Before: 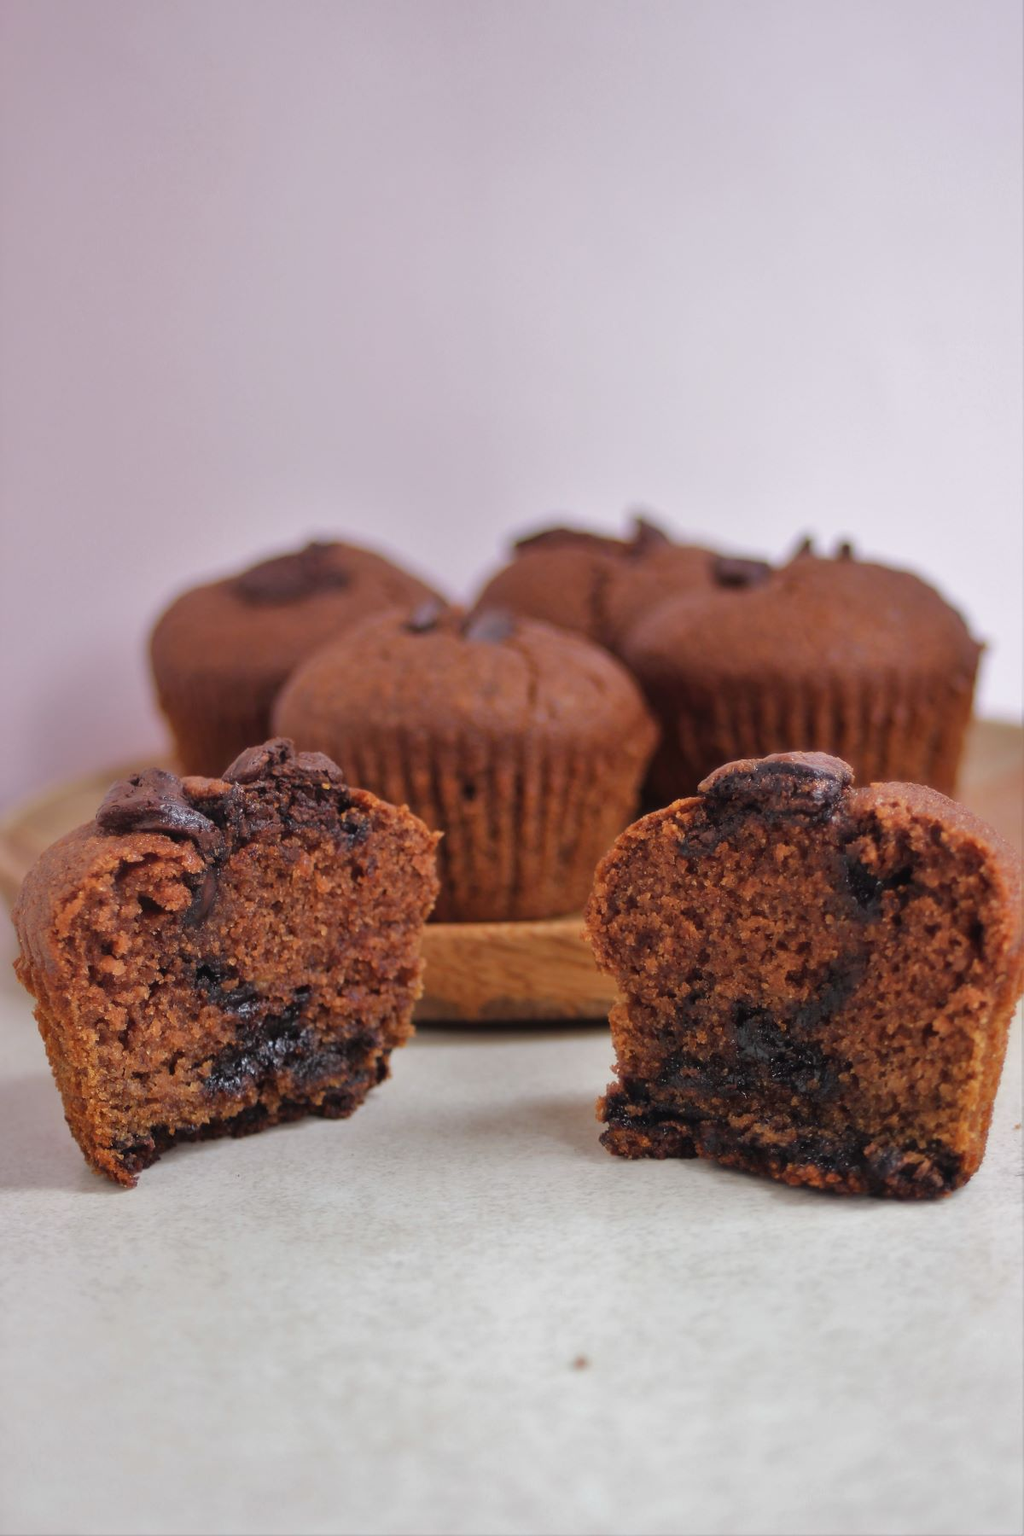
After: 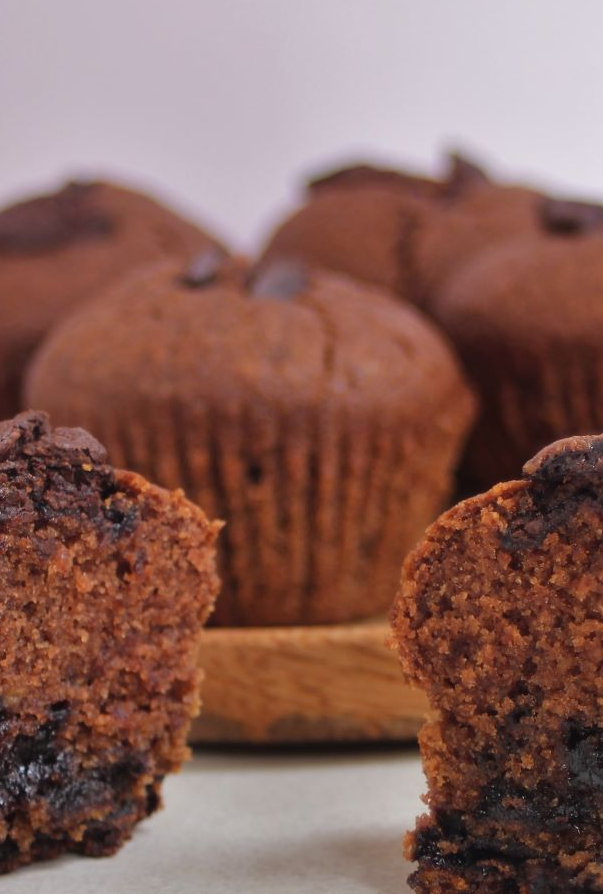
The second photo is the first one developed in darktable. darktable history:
crop: left 24.623%, top 25.248%, right 25.07%, bottom 25.053%
